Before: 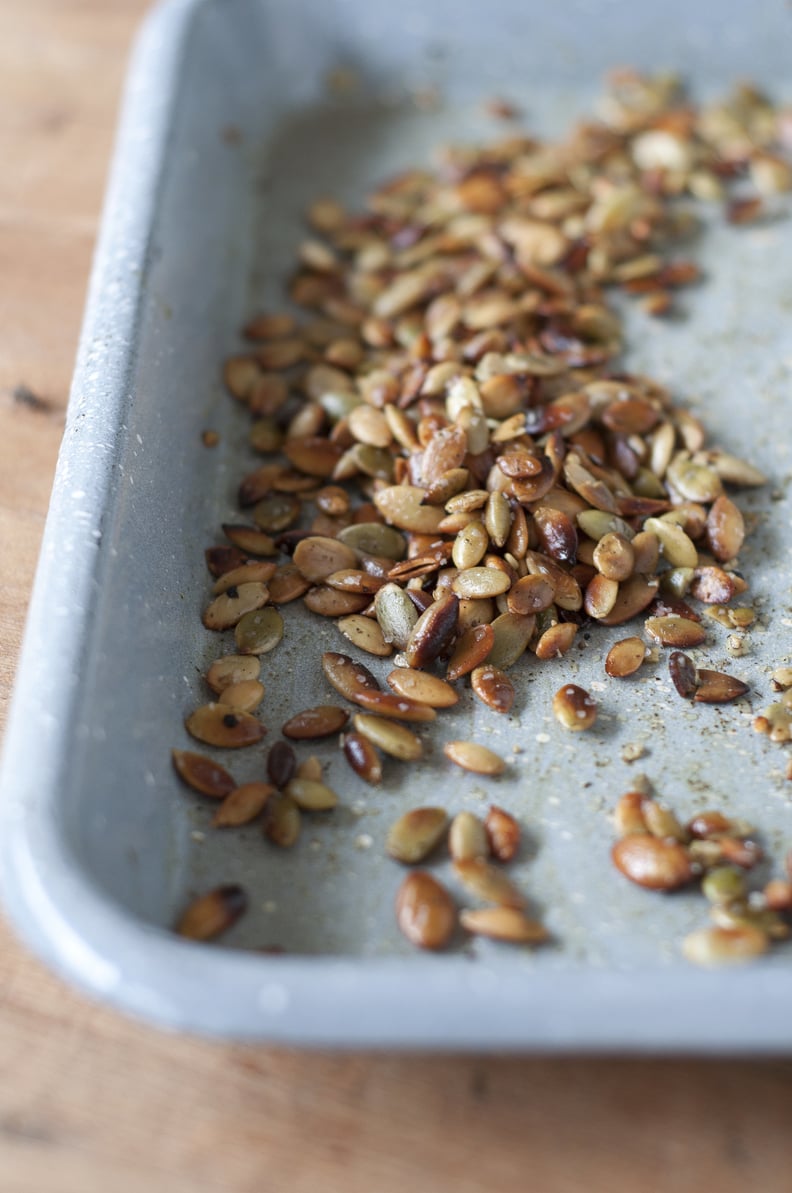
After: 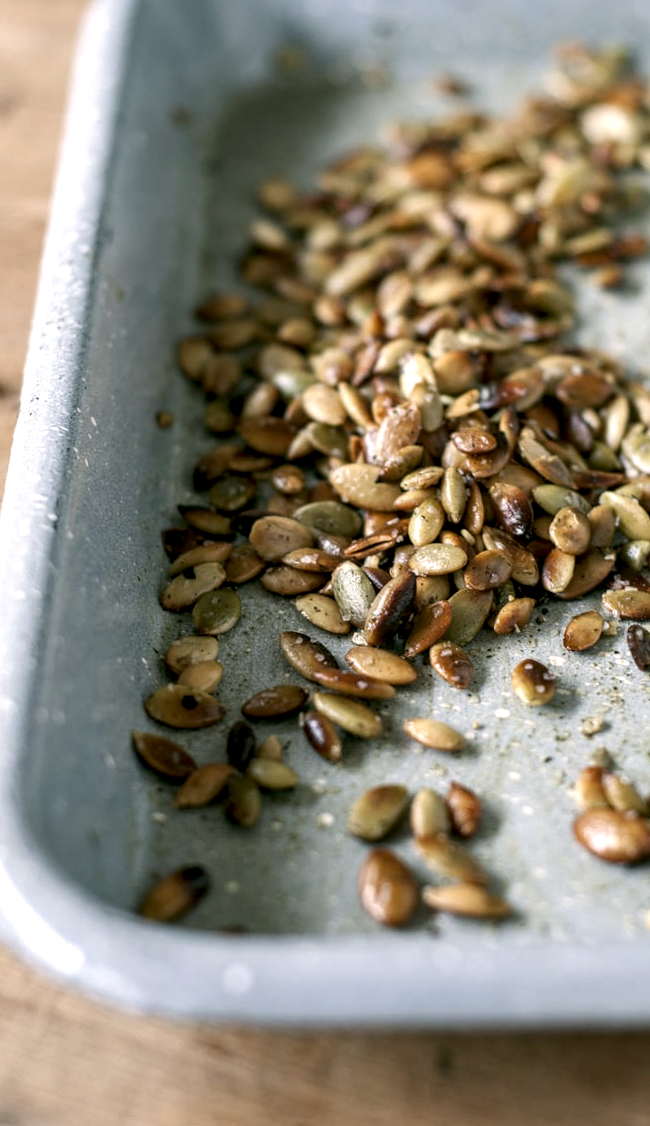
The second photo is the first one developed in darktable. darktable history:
local contrast: highlights 60%, shadows 60%, detail 160%
crop and rotate: angle 1°, left 4.281%, top 0.642%, right 11.383%, bottom 2.486%
color correction: highlights a* 4.02, highlights b* 4.98, shadows a* -7.55, shadows b* 4.98
